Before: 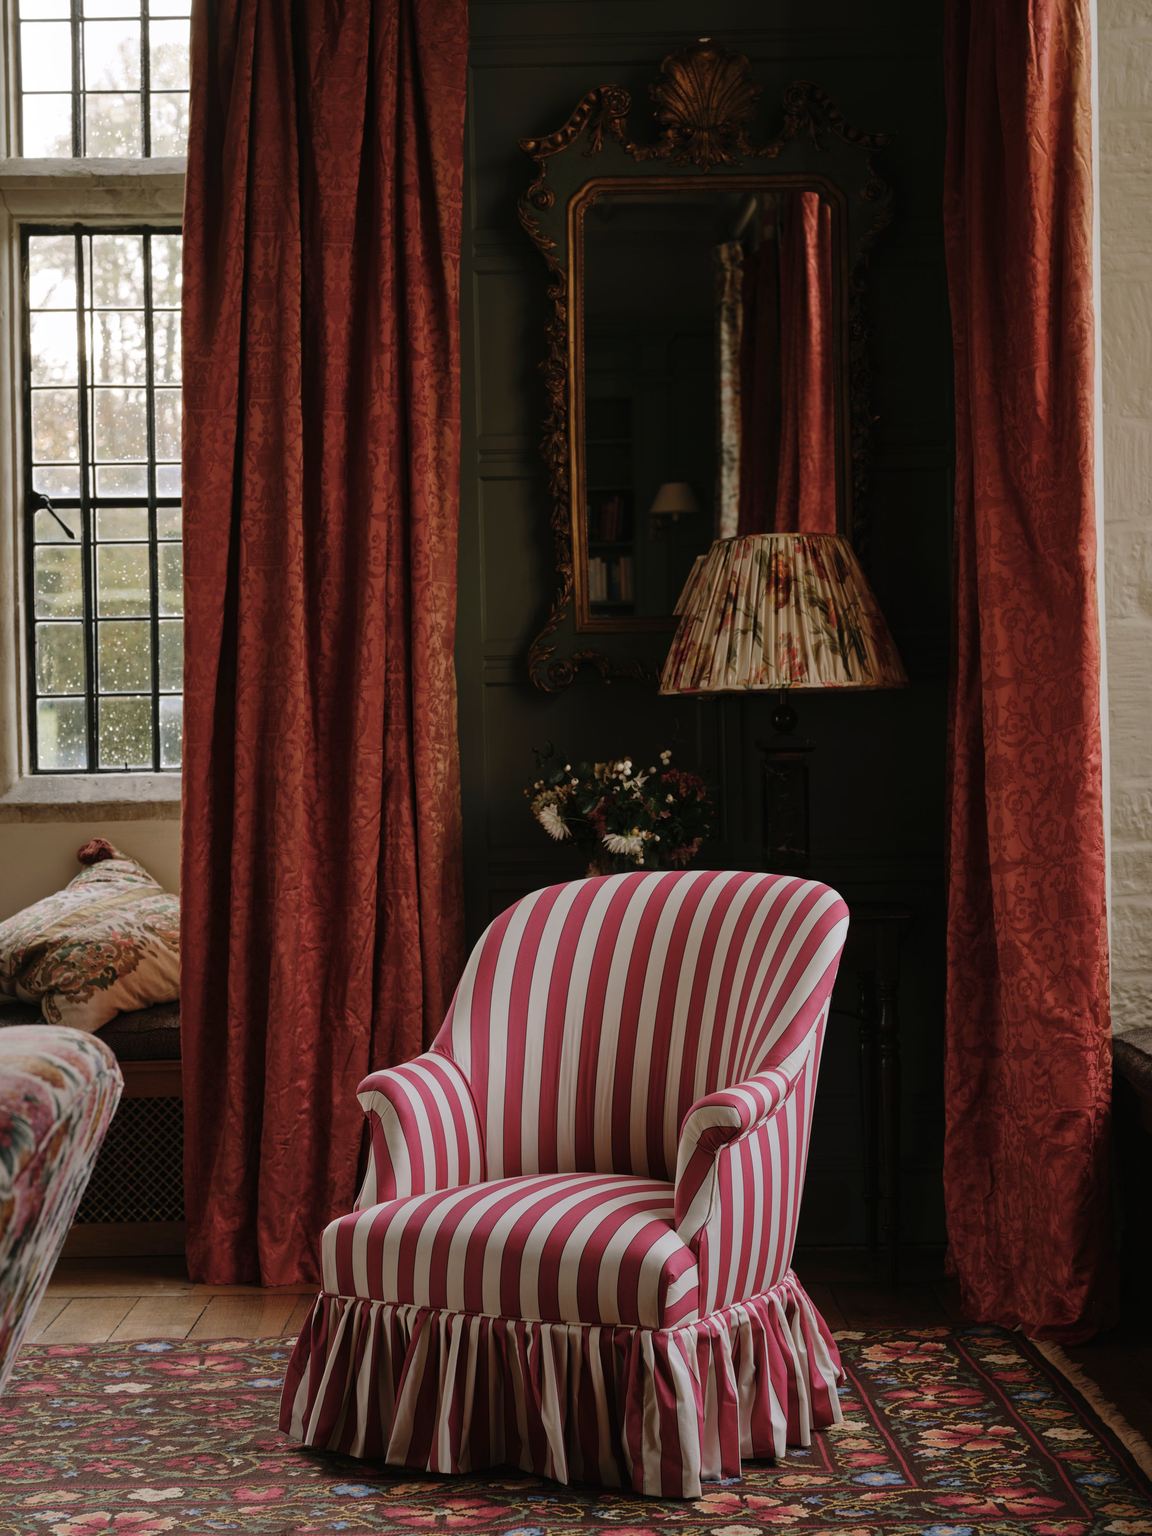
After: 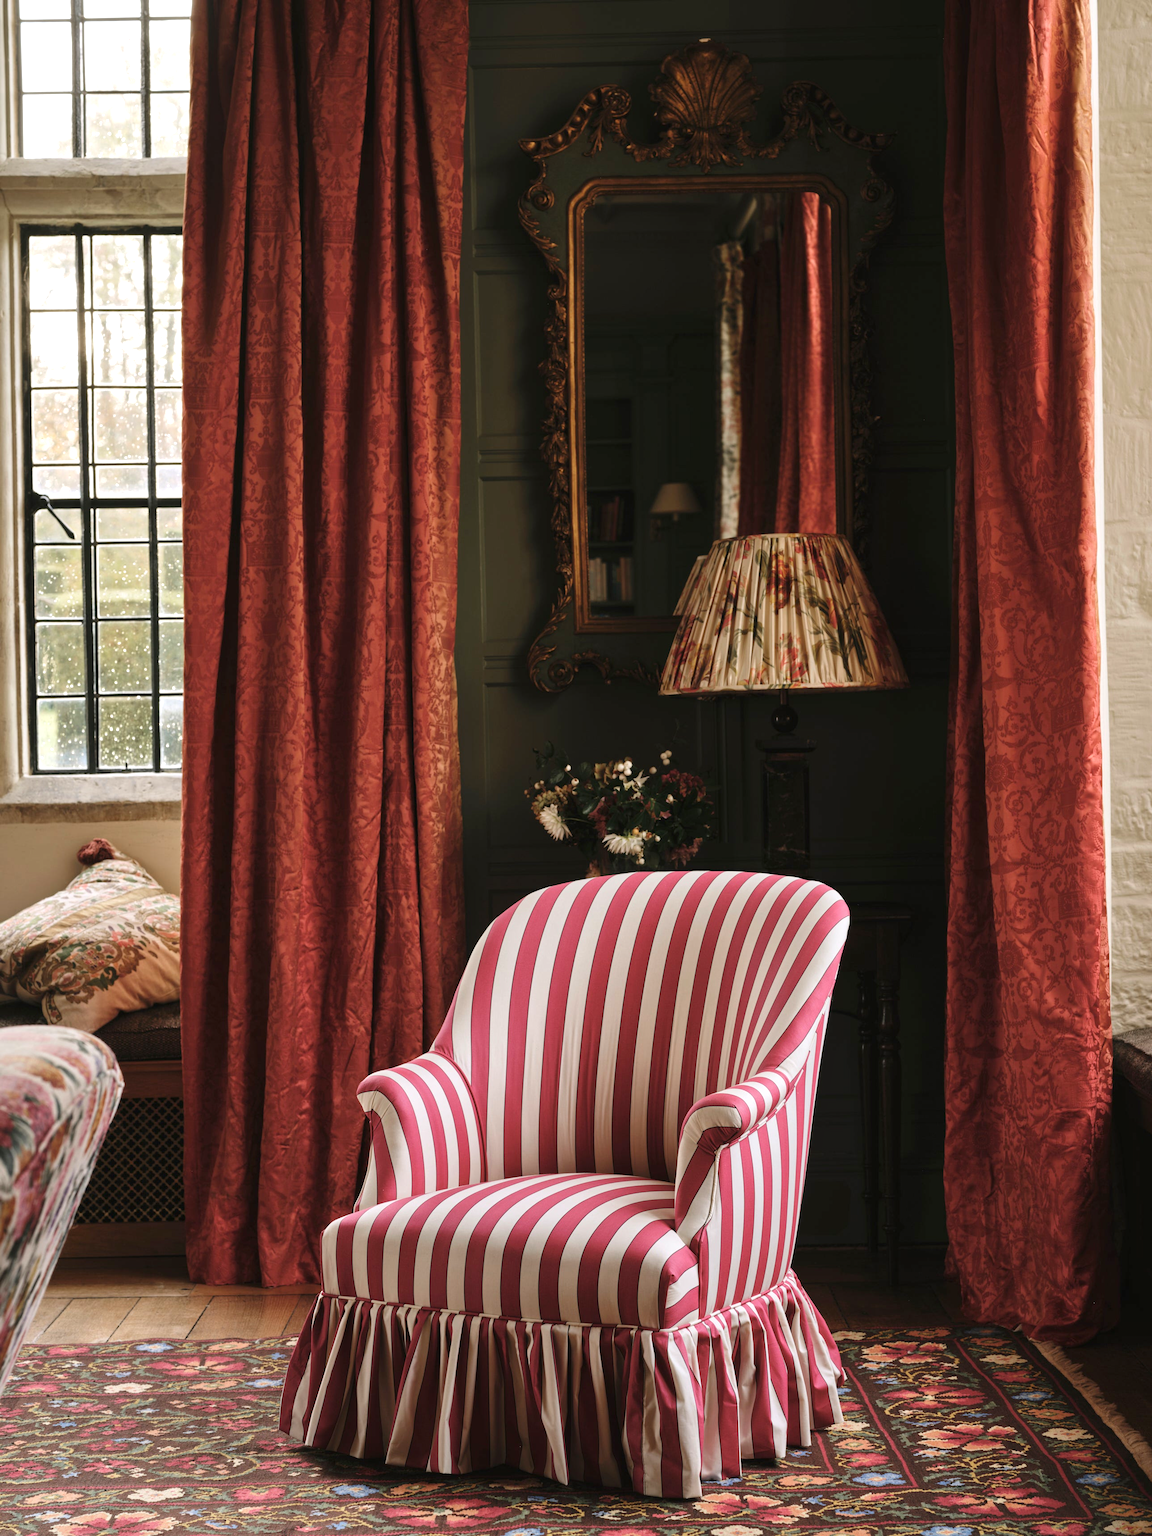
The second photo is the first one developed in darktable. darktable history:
exposure: black level correction 0, exposure 0.95 EV, compensate exposure bias true, compensate highlight preservation false
tone equalizer: -8 EV -0.002 EV, -7 EV 0.005 EV, -6 EV -0.009 EV, -5 EV 0.011 EV, -4 EV -0.012 EV, -3 EV 0.007 EV, -2 EV -0.062 EV, -1 EV -0.293 EV, +0 EV -0.582 EV, smoothing diameter 2%, edges refinement/feathering 20, mask exposure compensation -1.57 EV, filter diffusion 5
